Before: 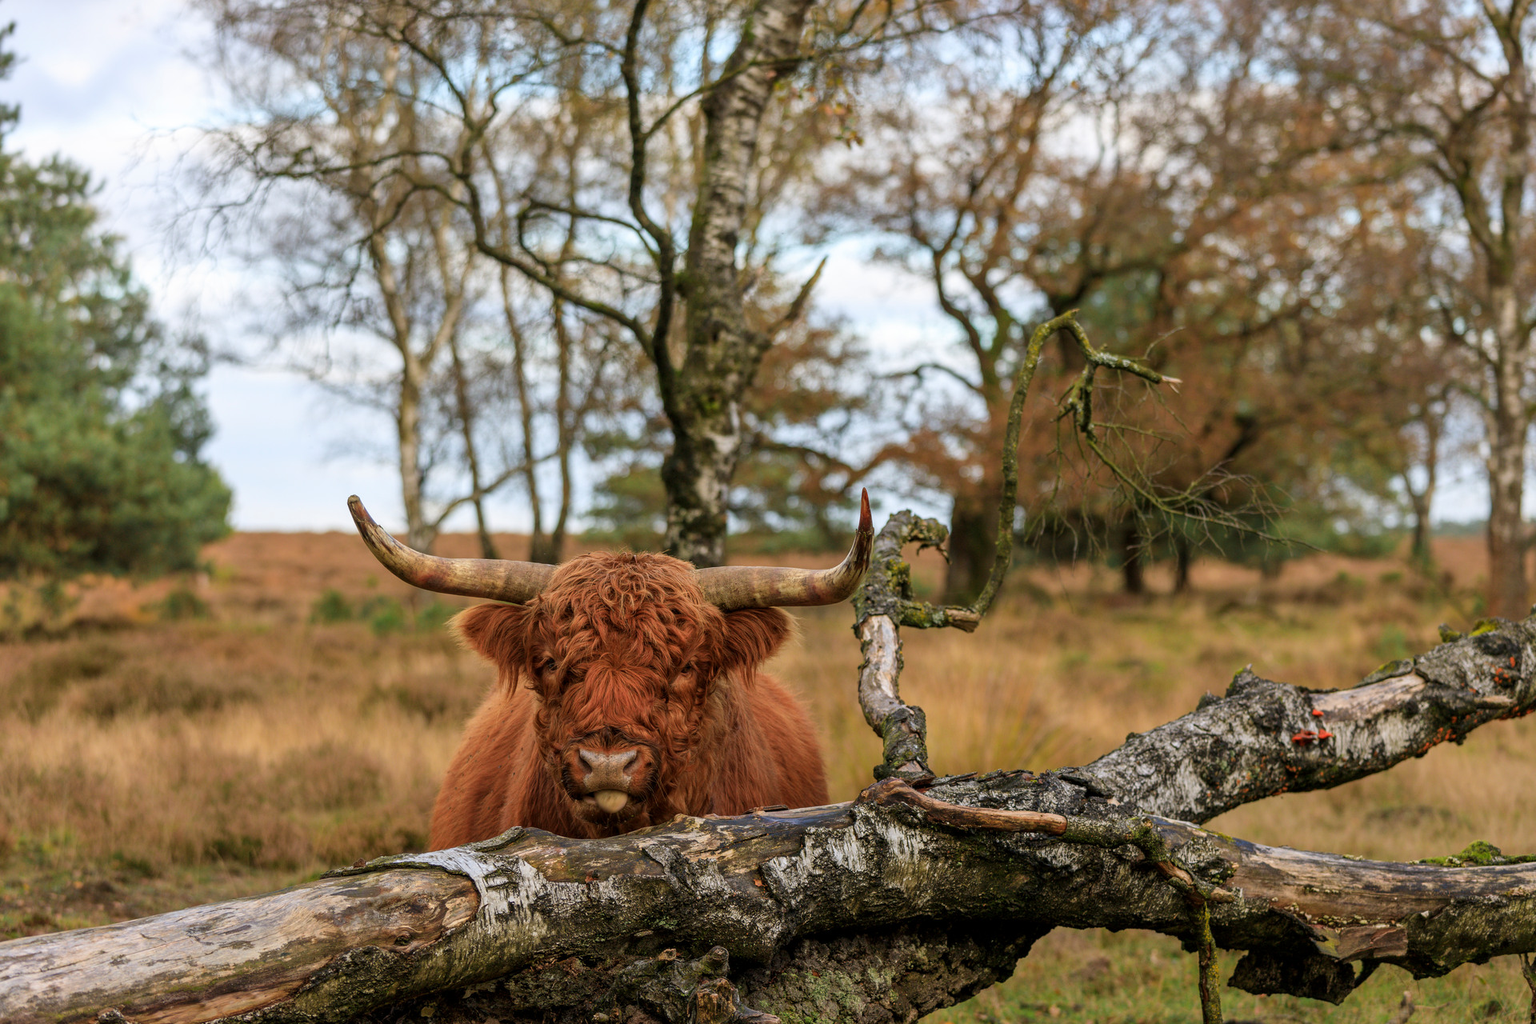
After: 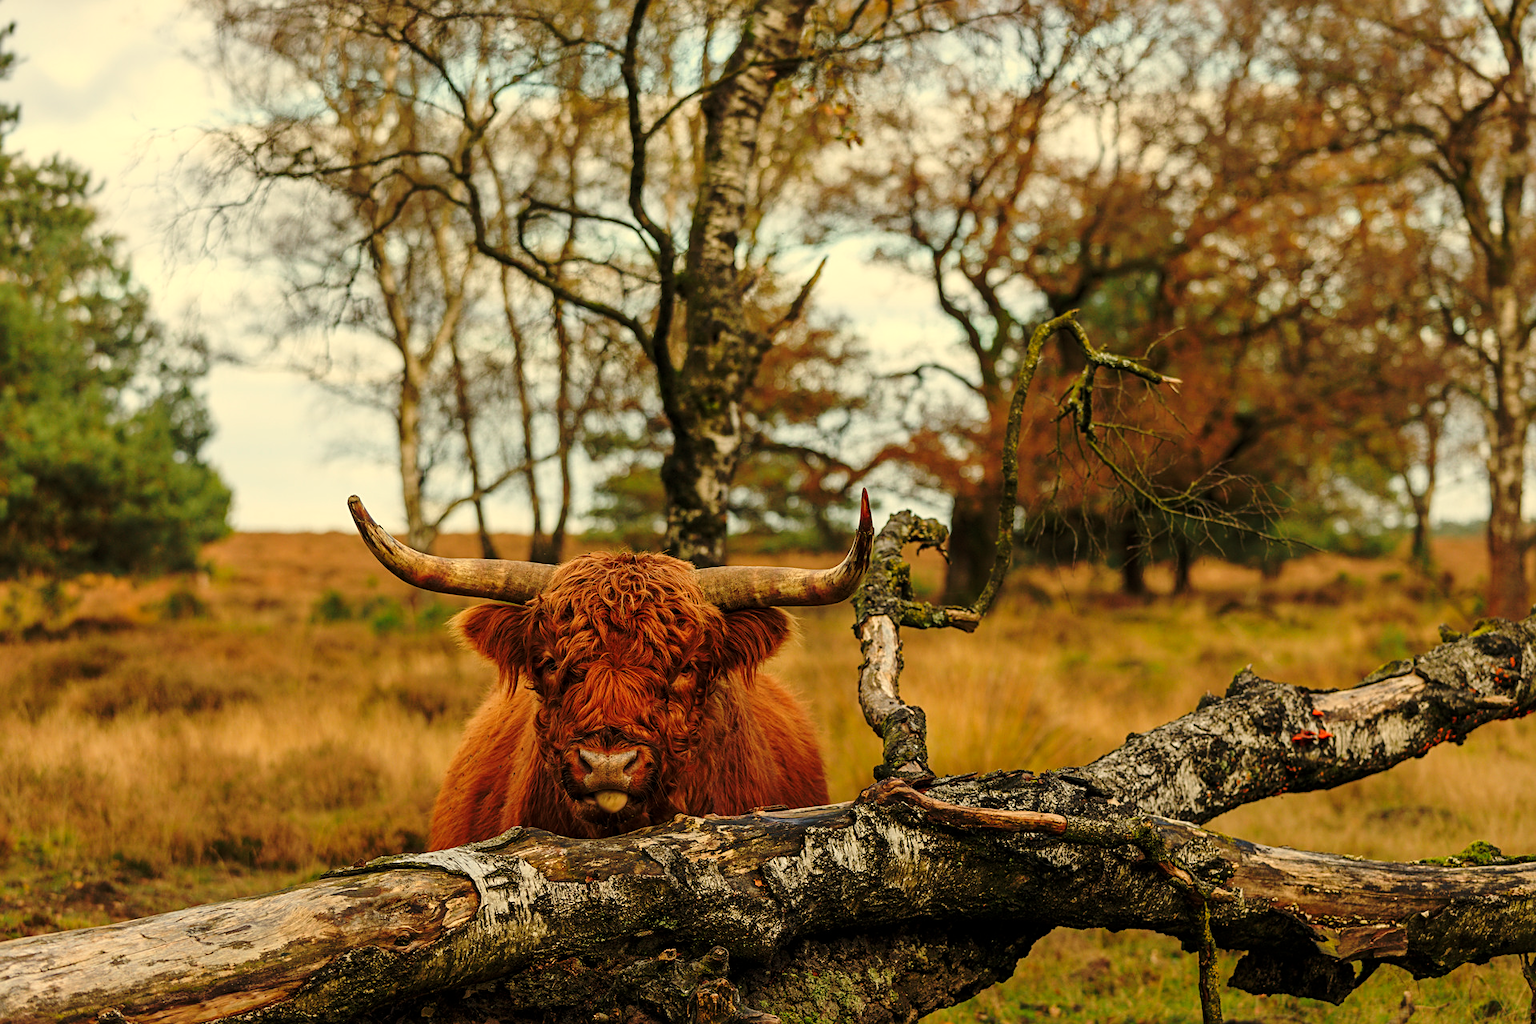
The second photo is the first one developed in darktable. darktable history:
sharpen: radius 2.529, amount 0.323
base curve: curves: ch0 [(0, 0) (0.073, 0.04) (0.157, 0.139) (0.492, 0.492) (0.758, 0.758) (1, 1)], preserve colors none
white balance: red 1.08, blue 0.791
rotate and perspective: crop left 0, crop top 0
